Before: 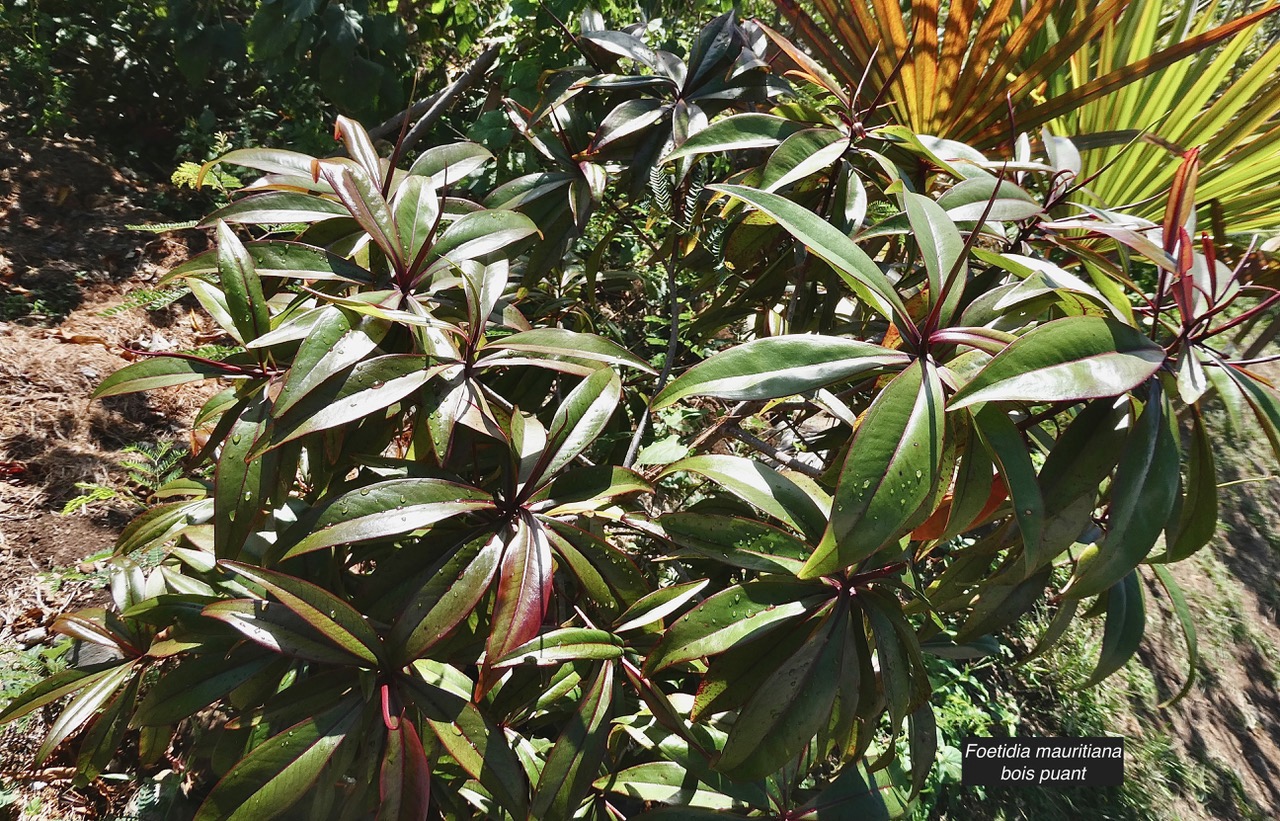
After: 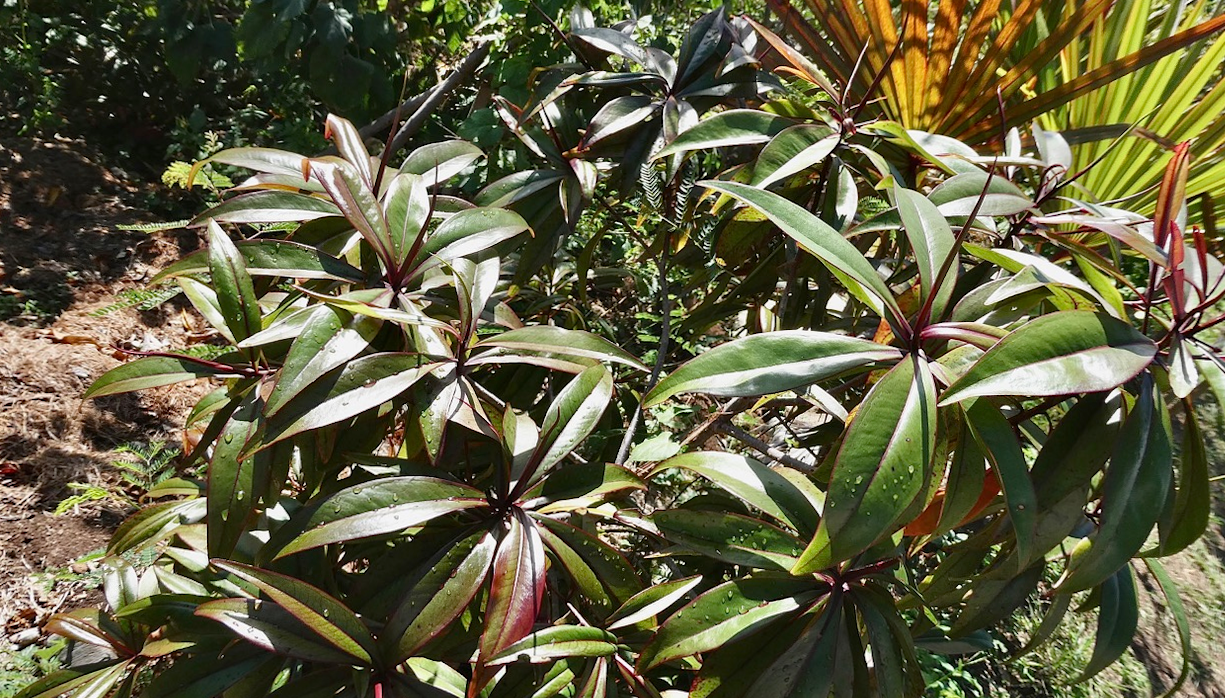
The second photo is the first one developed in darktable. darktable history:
color balance rgb: perceptual saturation grading › global saturation 0.697%
crop and rotate: angle 0.329°, left 0.223%, right 3.186%, bottom 14.203%
